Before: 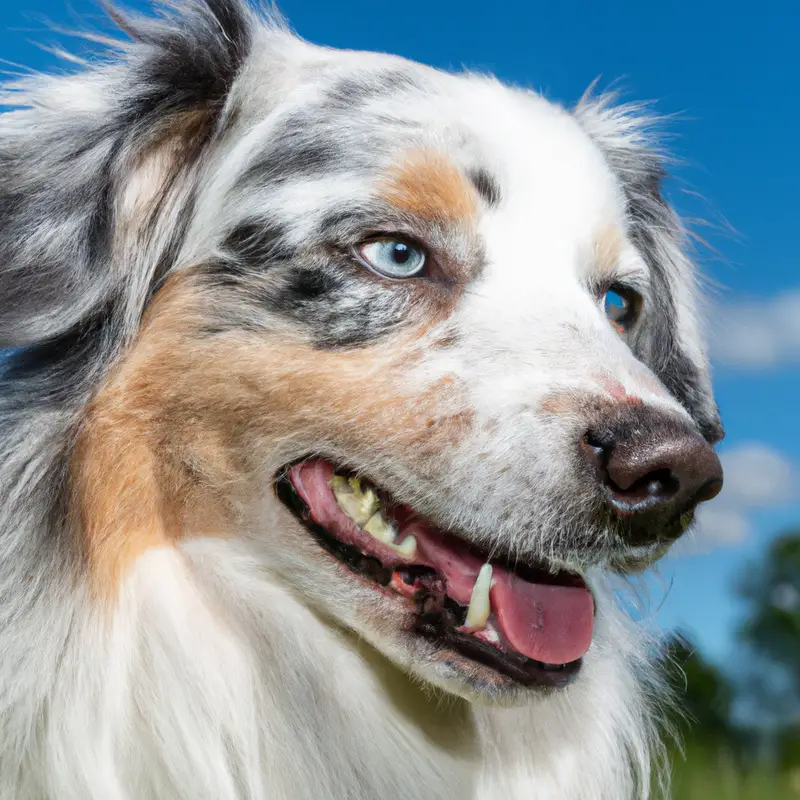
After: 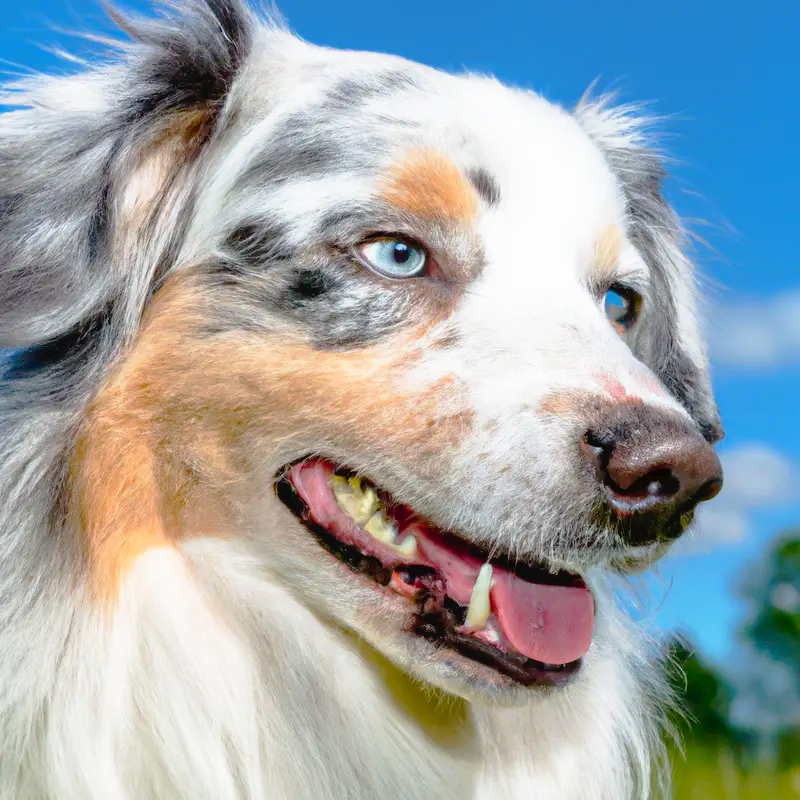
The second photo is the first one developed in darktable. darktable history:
tone curve: curves: ch0 [(0, 0) (0.003, 0.03) (0.011, 0.03) (0.025, 0.033) (0.044, 0.038) (0.069, 0.057) (0.1, 0.109) (0.136, 0.174) (0.177, 0.243) (0.224, 0.313) (0.277, 0.391) (0.335, 0.464) (0.399, 0.515) (0.468, 0.563) (0.543, 0.616) (0.623, 0.679) (0.709, 0.766) (0.801, 0.865) (0.898, 0.948) (1, 1)], preserve colors none
color balance rgb: perceptual saturation grading › global saturation 30.889%, perceptual brilliance grading › global brilliance 2.689%, perceptual brilliance grading › highlights -3.086%, perceptual brilliance grading › shadows 2.903%, global vibrance 20%
